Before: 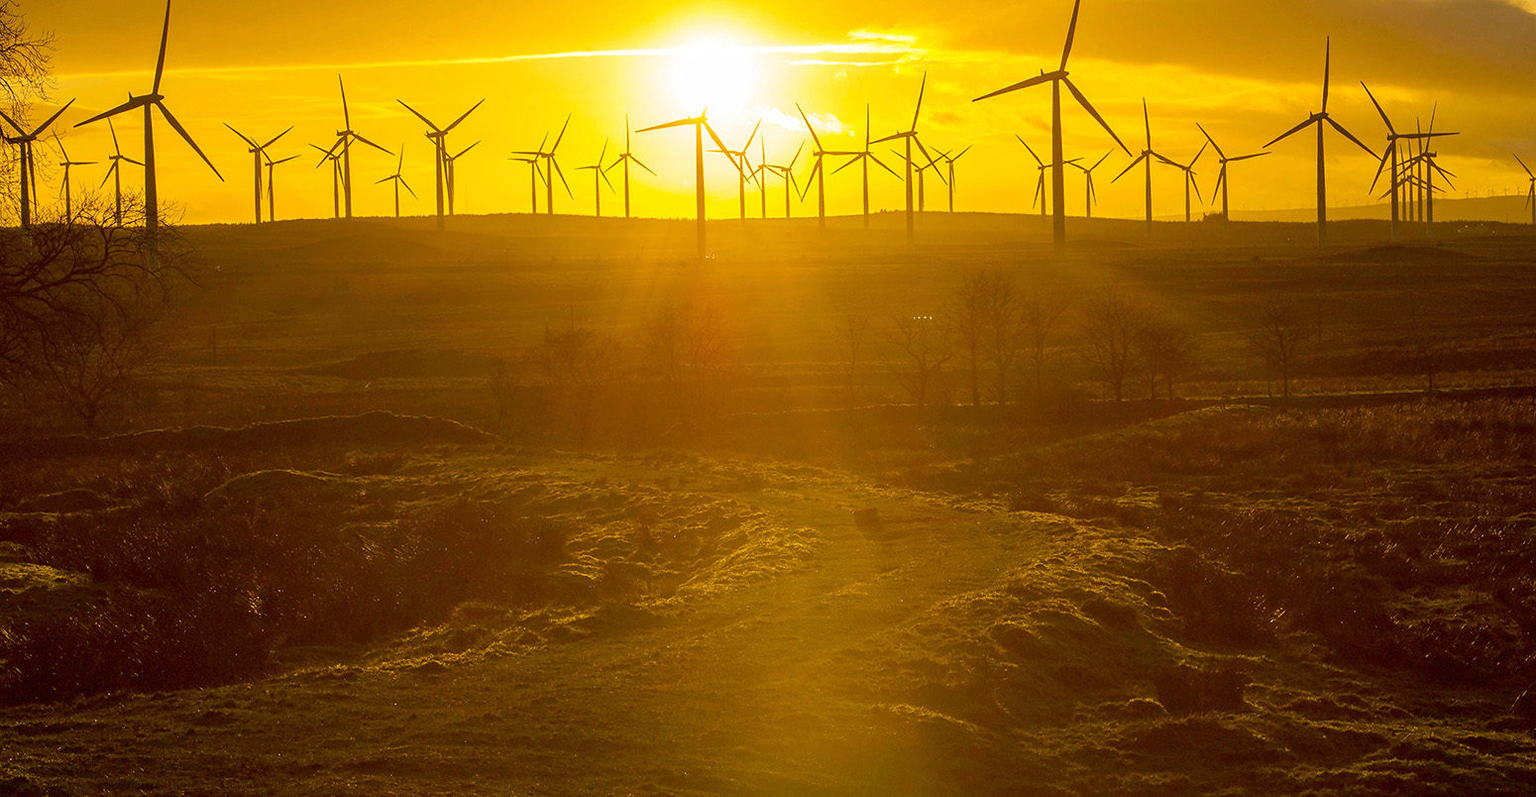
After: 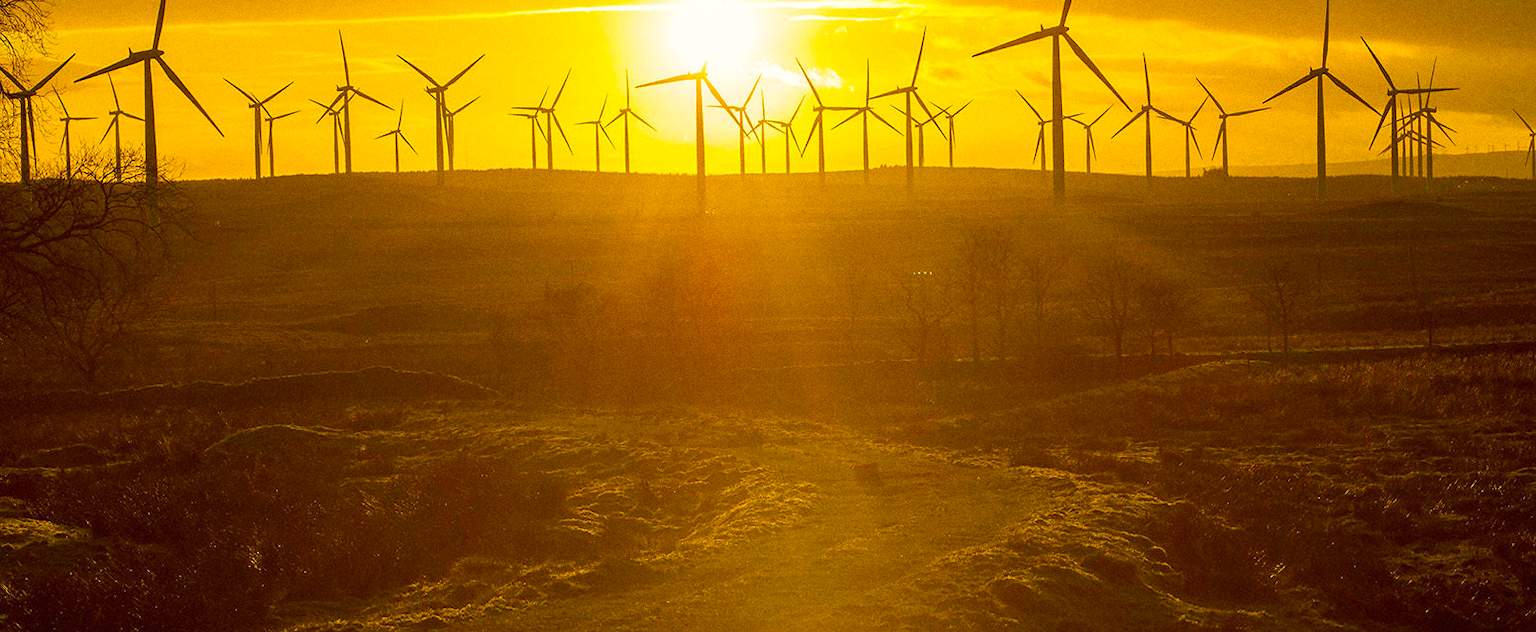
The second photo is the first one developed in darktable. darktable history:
color calibration: output colorfulness [0, 0.315, 0, 0], x 0.341, y 0.355, temperature 5166 K
crop and rotate: top 5.667%, bottom 14.937%
grain: coarseness 0.09 ISO
